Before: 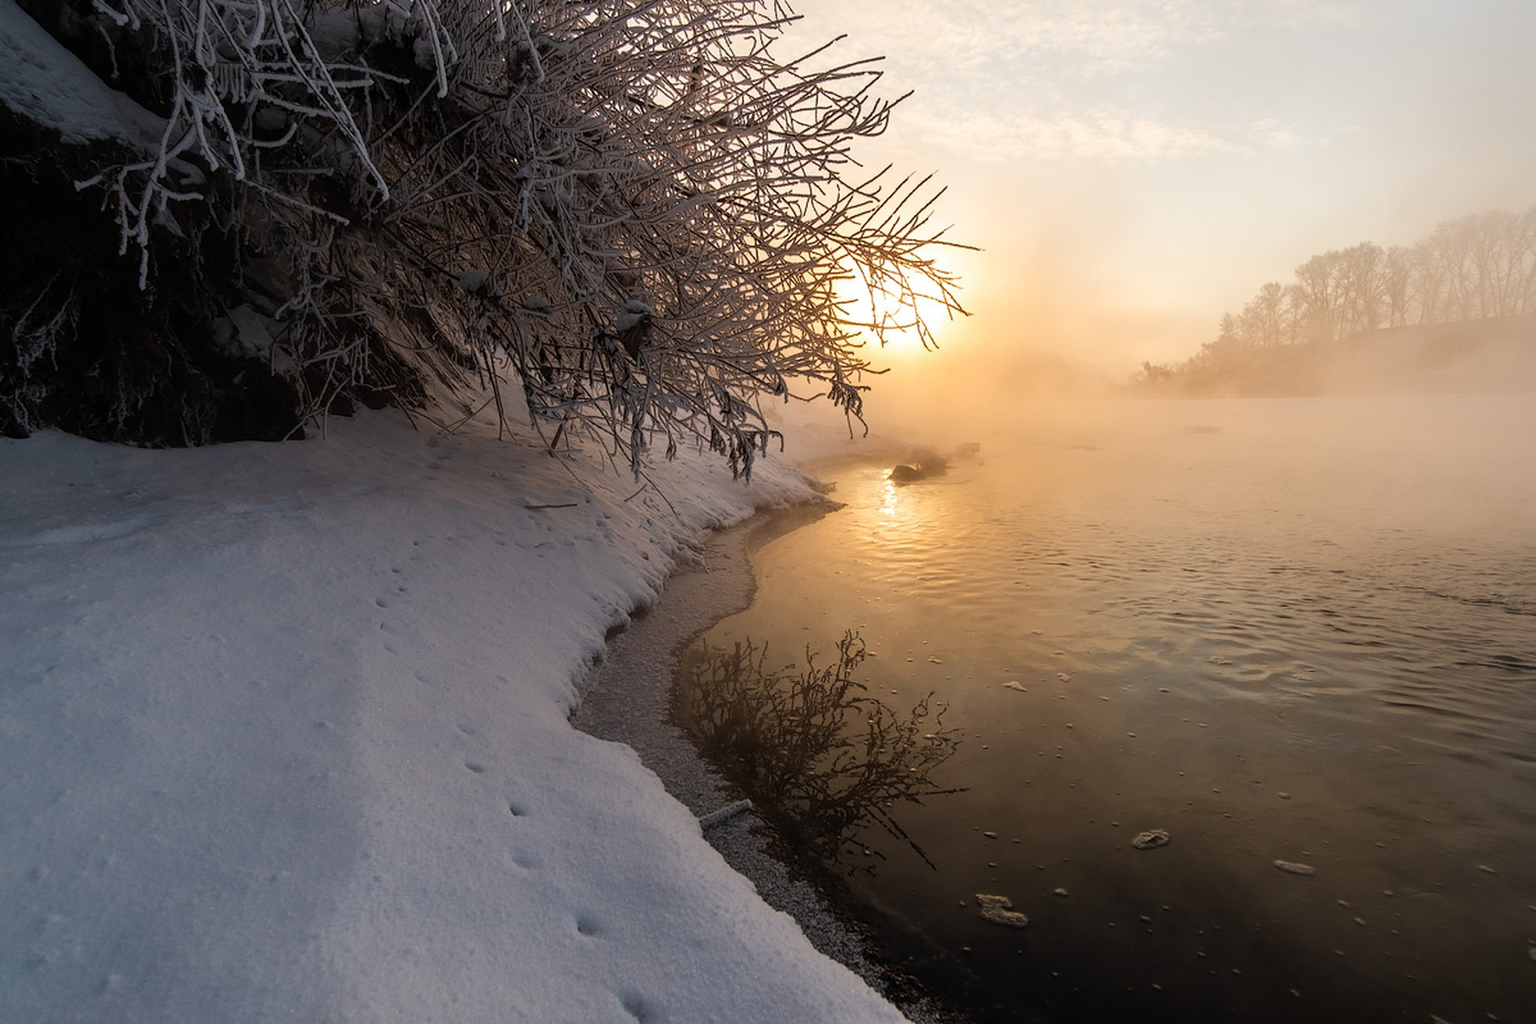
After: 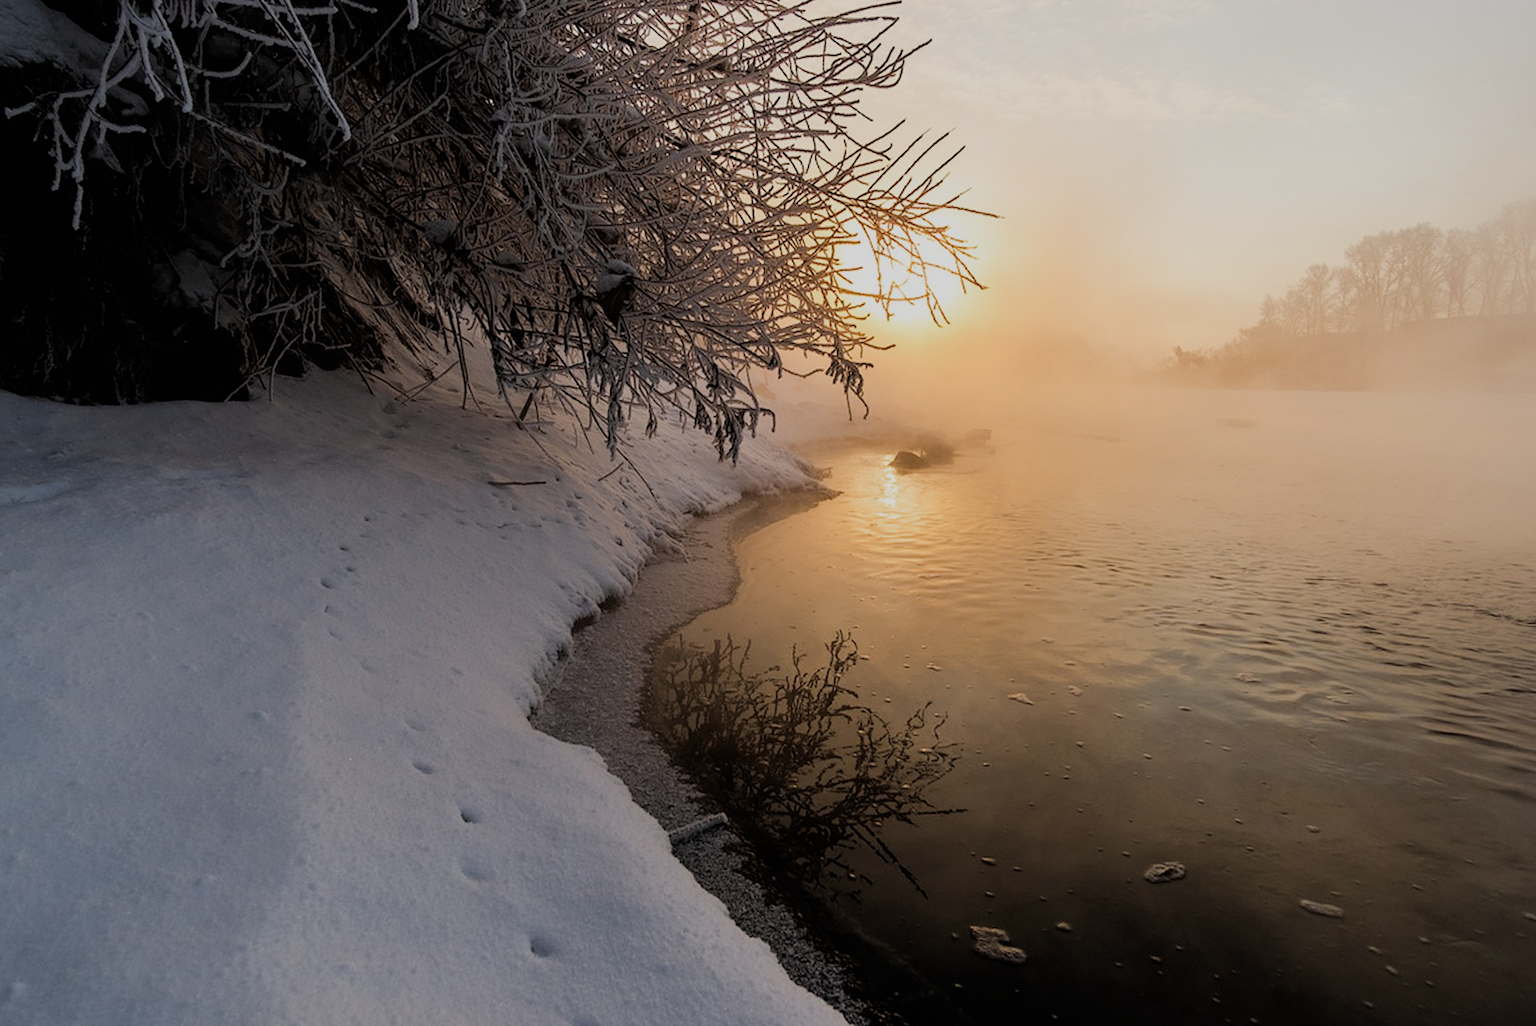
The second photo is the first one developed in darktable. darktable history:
crop and rotate: angle -1.94°, left 3.098%, top 3.696%, right 1.48%, bottom 0.584%
filmic rgb: black relative exposure -7.65 EV, white relative exposure 4.56 EV, hardness 3.61
